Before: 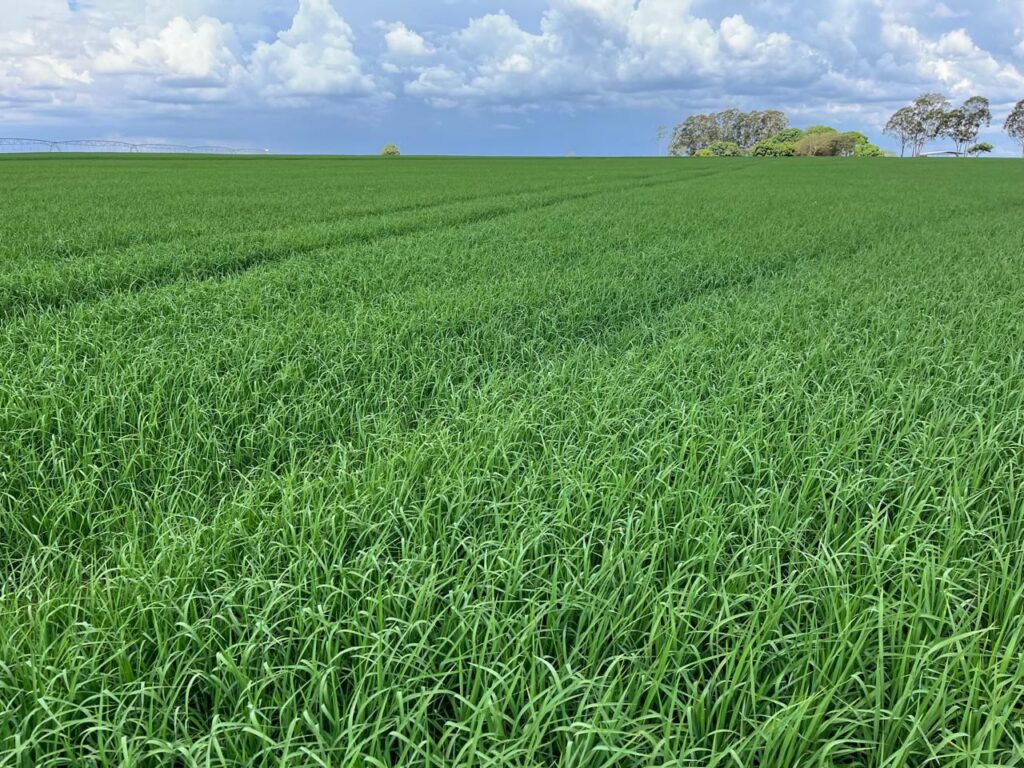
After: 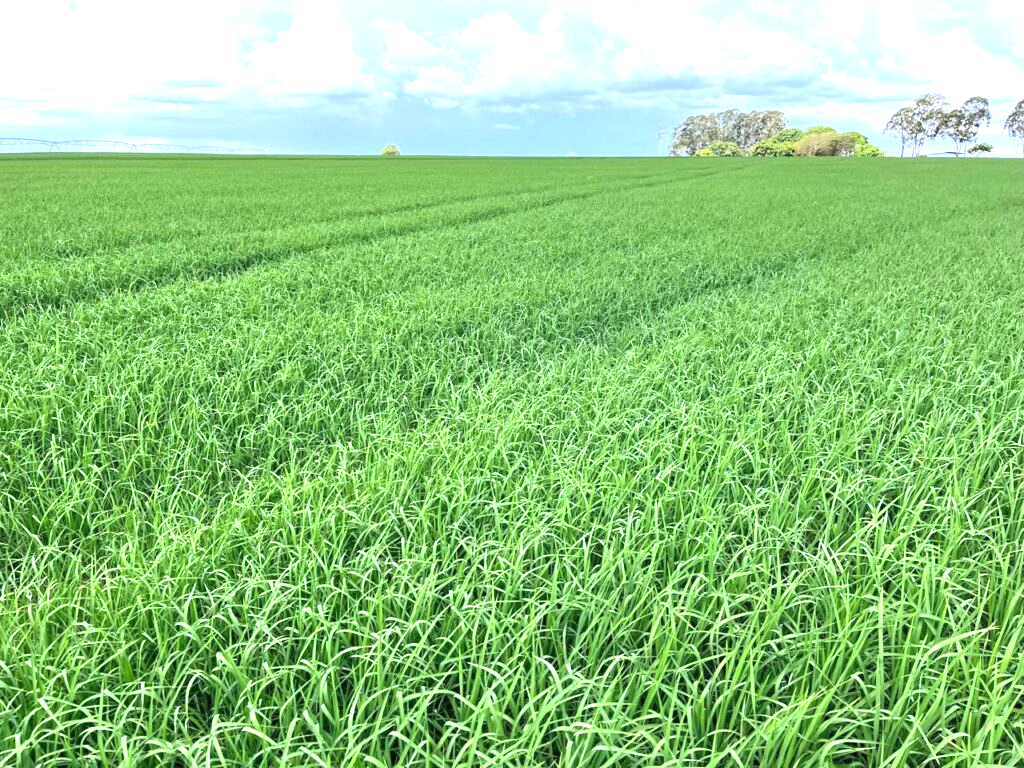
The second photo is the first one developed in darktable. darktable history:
exposure: black level correction 0, exposure 1.17 EV, compensate highlight preservation false
